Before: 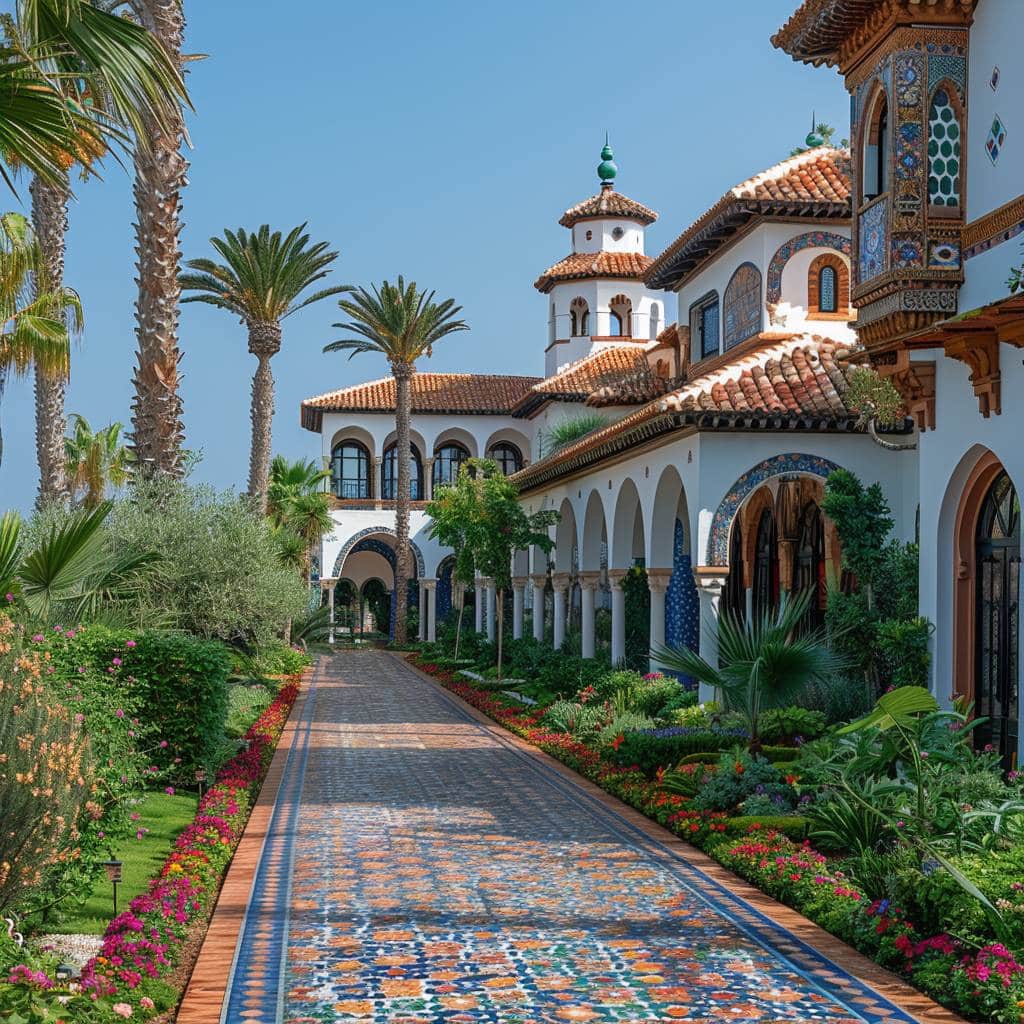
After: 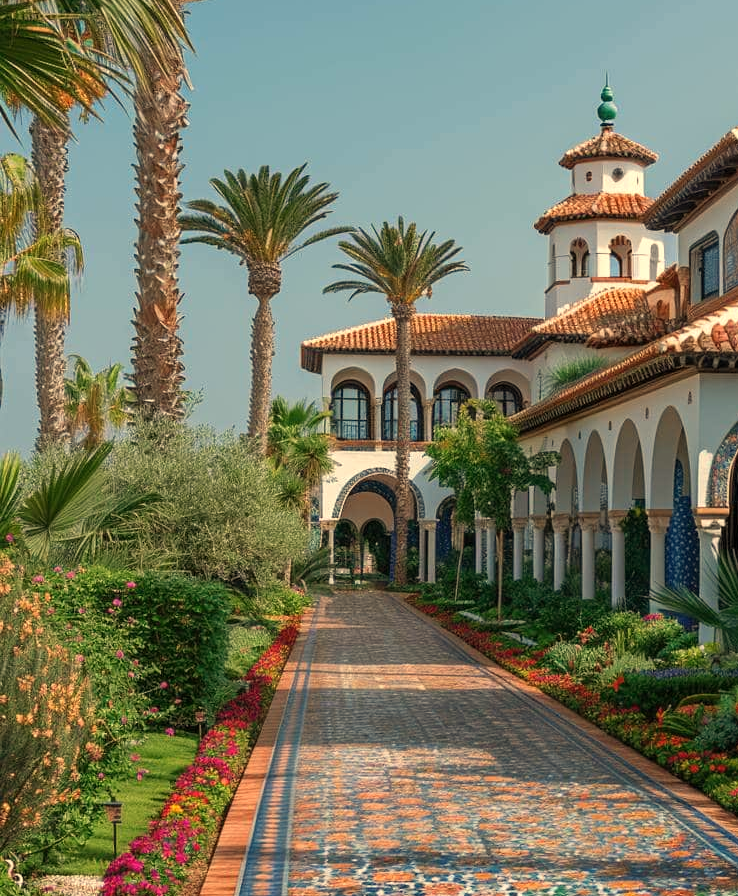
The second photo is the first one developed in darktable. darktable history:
crop: top 5.803%, right 27.864%, bottom 5.804%
white balance: red 1.123, blue 0.83
color balance rgb: global vibrance 1%, saturation formula JzAzBz (2021)
